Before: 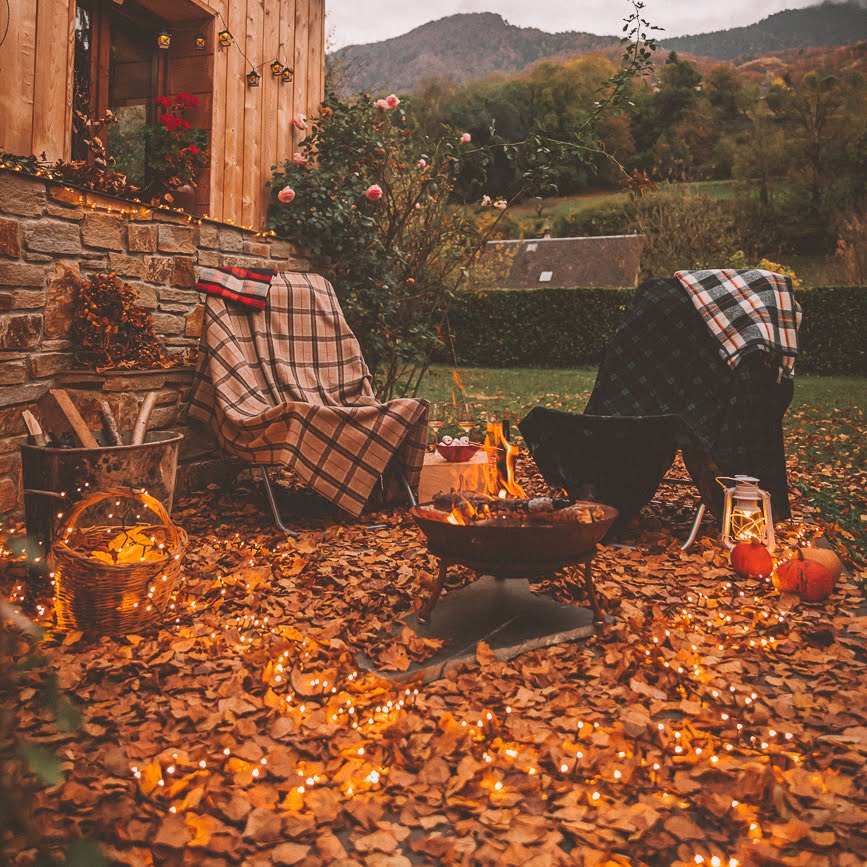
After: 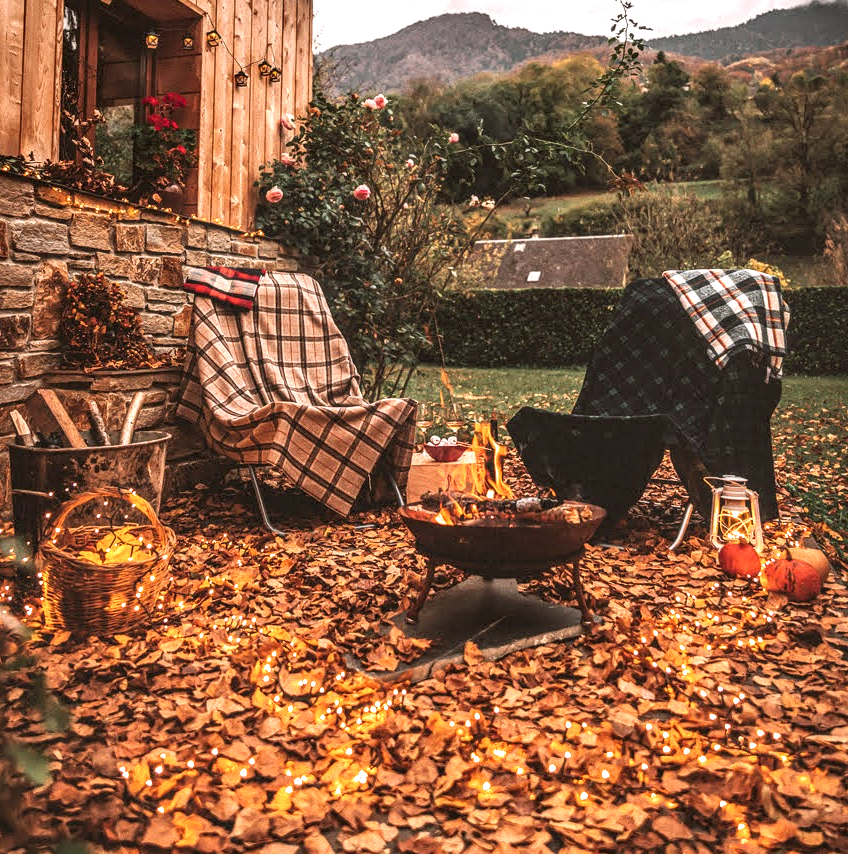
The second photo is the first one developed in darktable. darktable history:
local contrast: highlights 17%, detail 185%
crop and rotate: left 1.489%, right 0.627%, bottom 1.398%
exposure: black level correction 0.001, exposure 0.3 EV, compensate highlight preservation false
